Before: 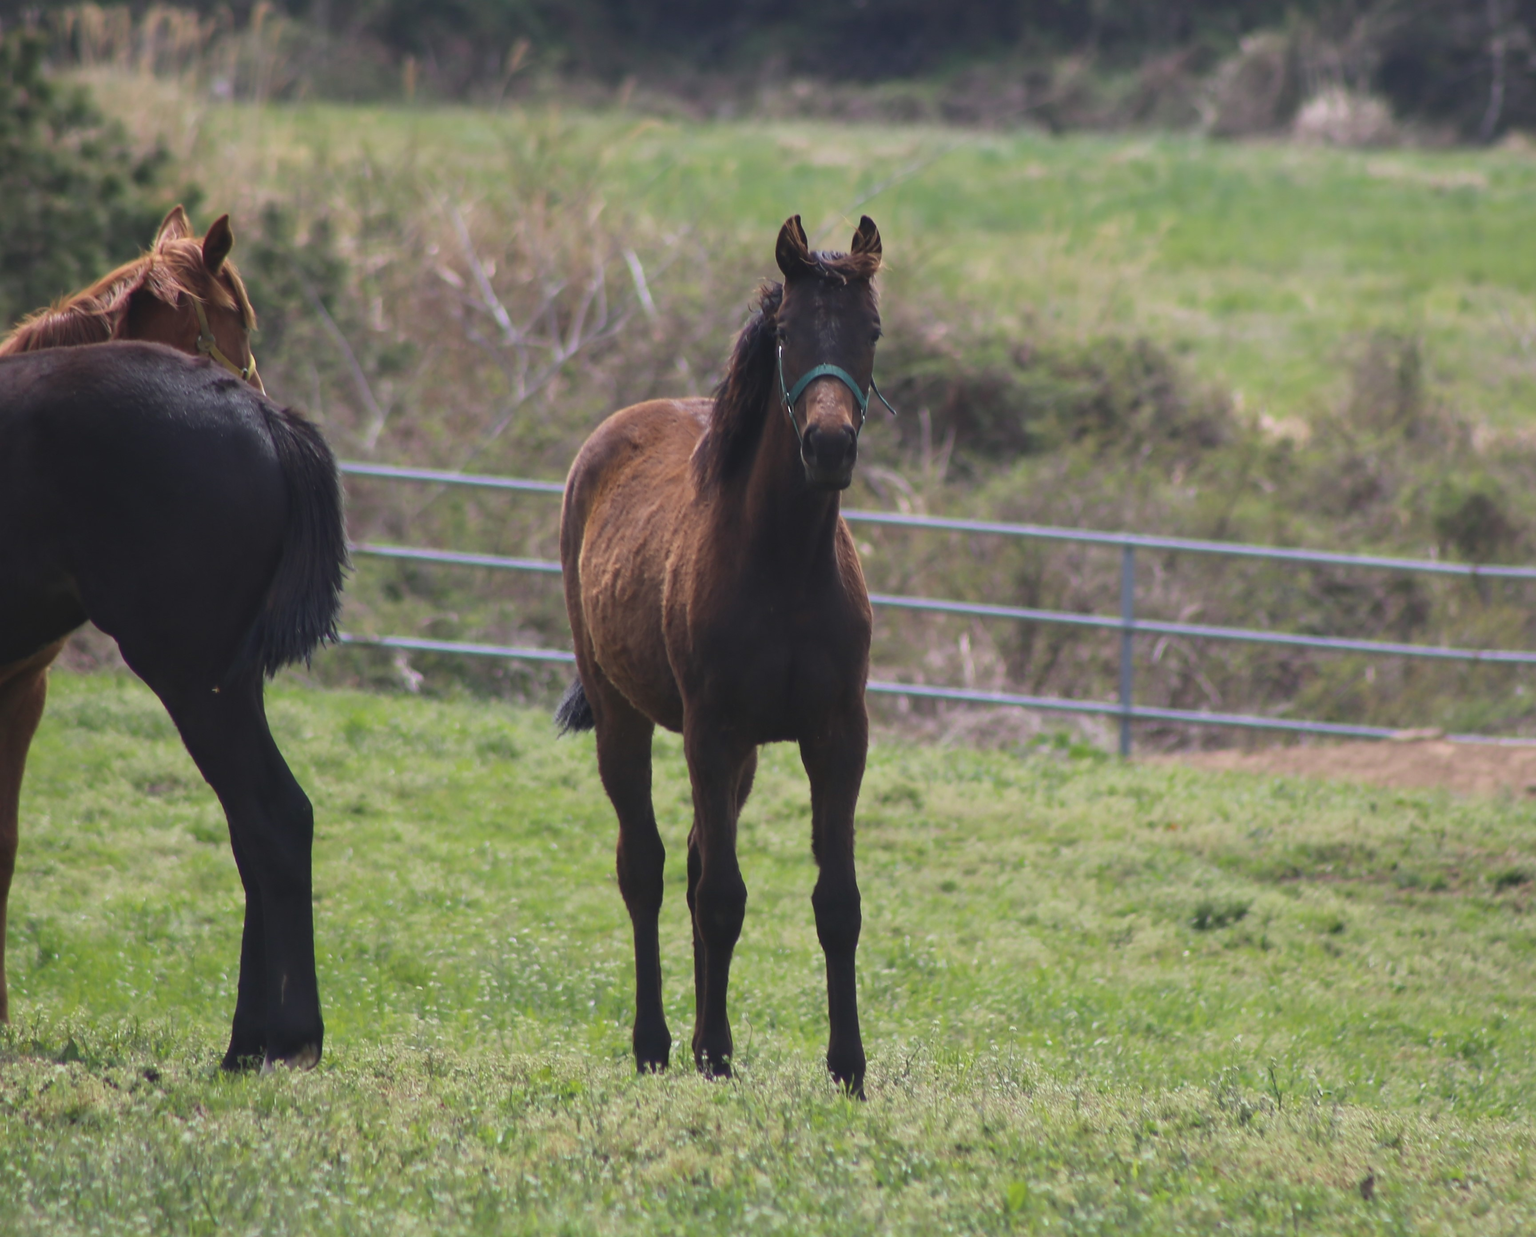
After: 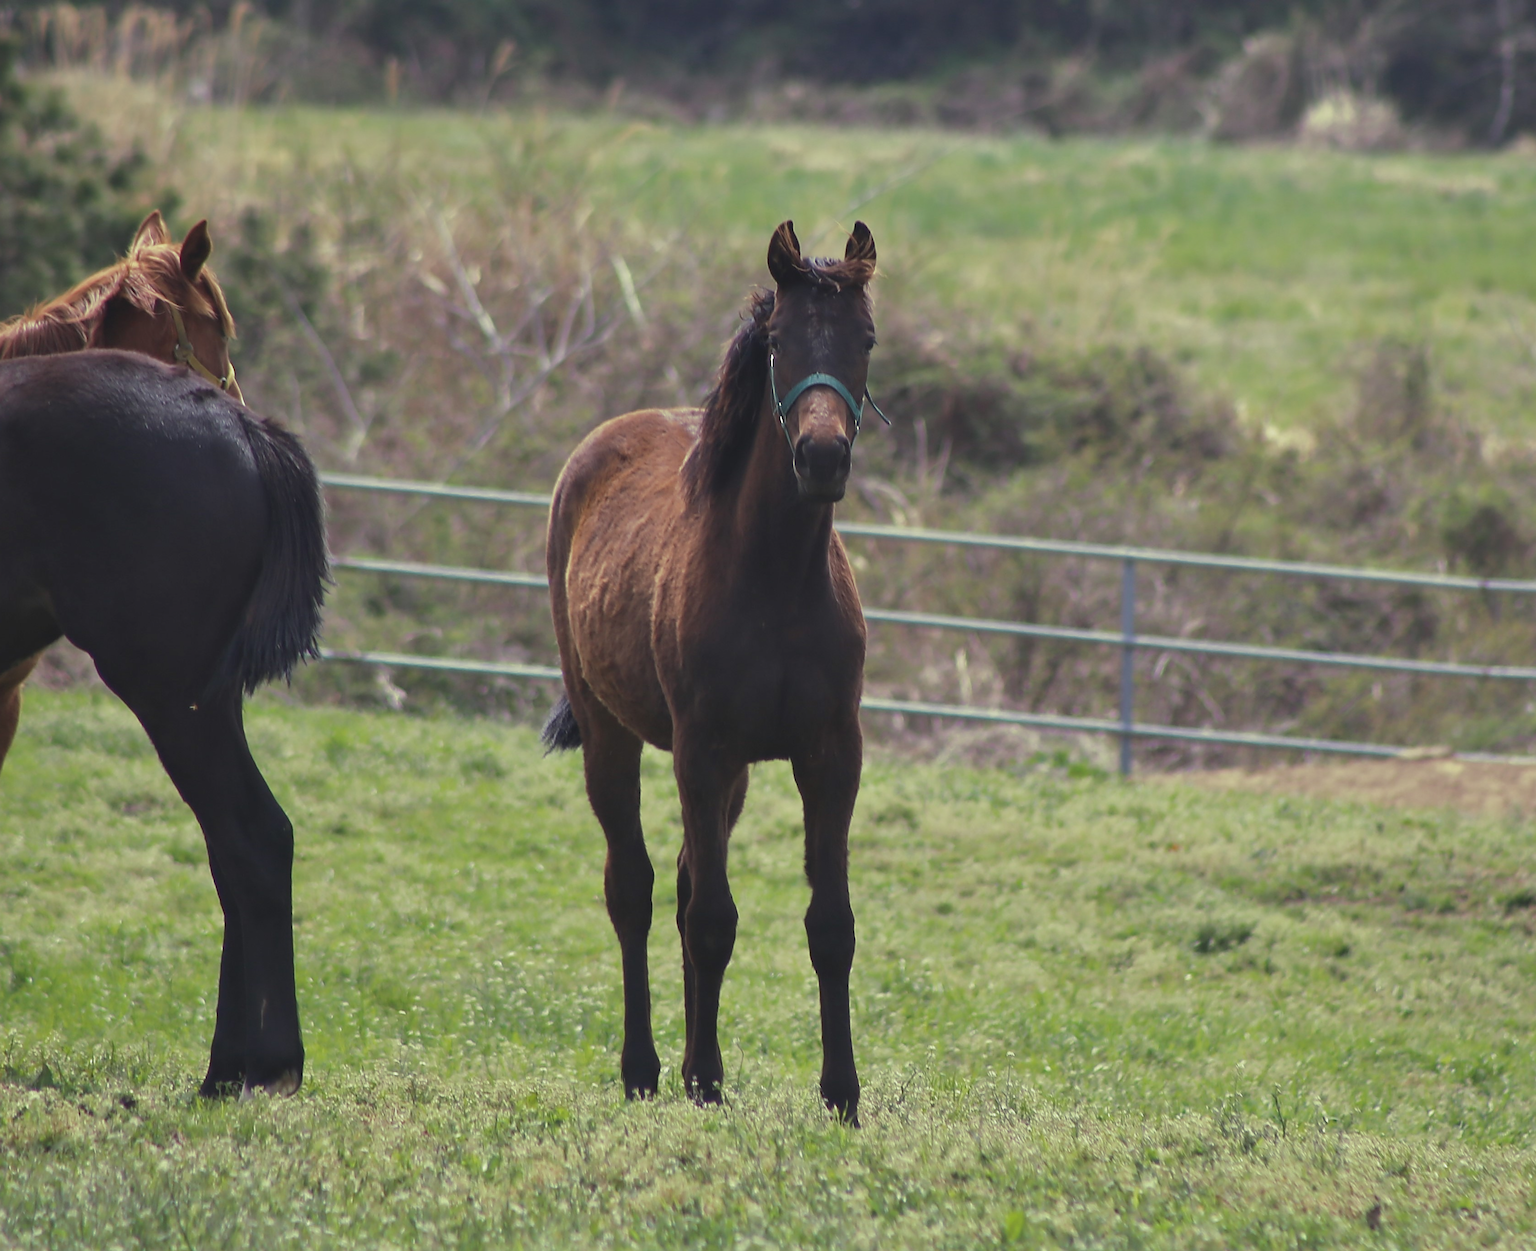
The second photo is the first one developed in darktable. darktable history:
crop and rotate: left 1.774%, right 0.633%, bottom 1.28%
split-toning: shadows › hue 290.82°, shadows › saturation 0.34, highlights › saturation 0.38, balance 0, compress 50%
shadows and highlights: shadows 32, highlights -32, soften with gaussian
sharpen: on, module defaults
